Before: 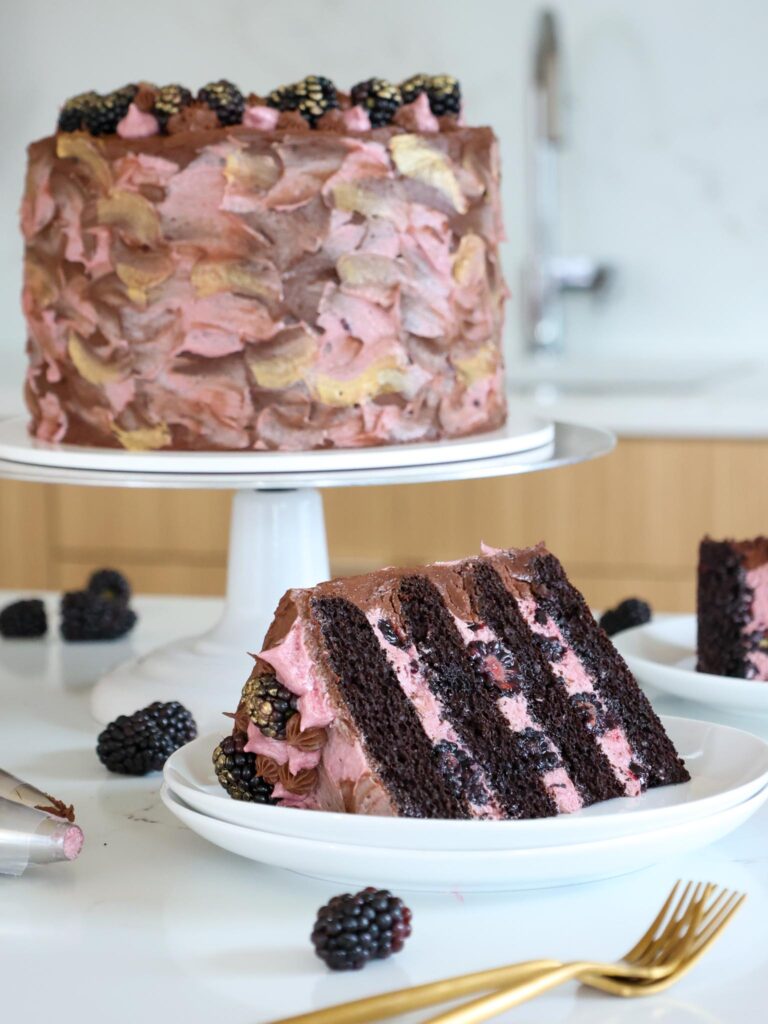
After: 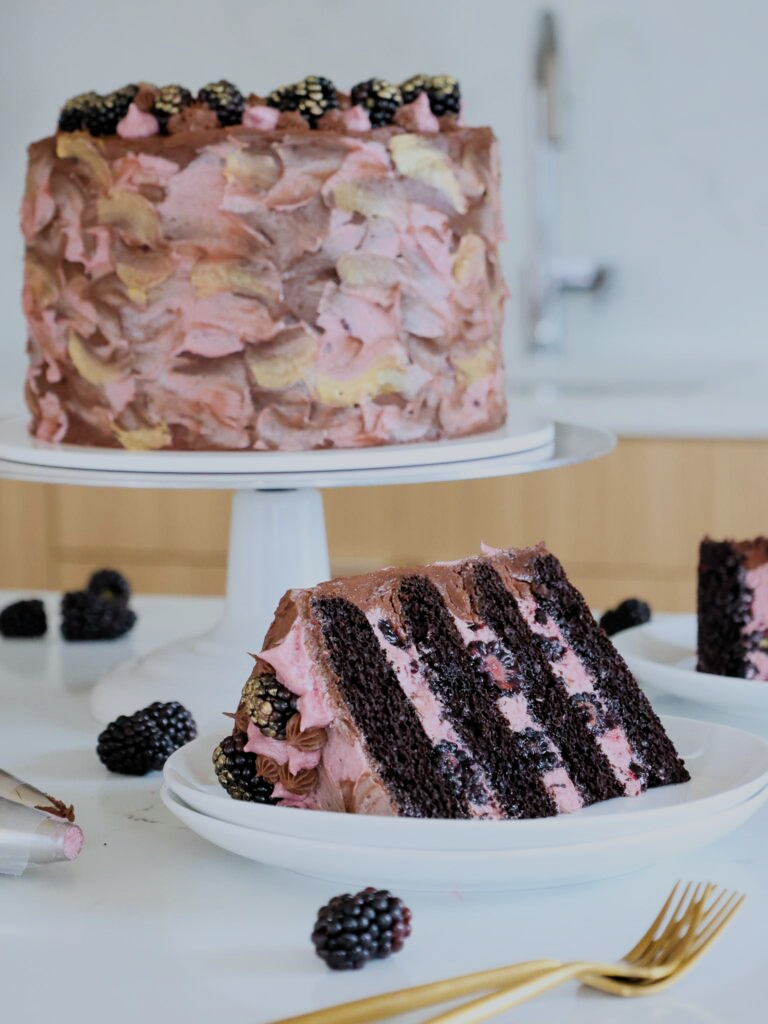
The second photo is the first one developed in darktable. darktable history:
white balance: red 0.976, blue 1.04
filmic rgb: black relative exposure -7.32 EV, white relative exposure 5.09 EV, hardness 3.2
